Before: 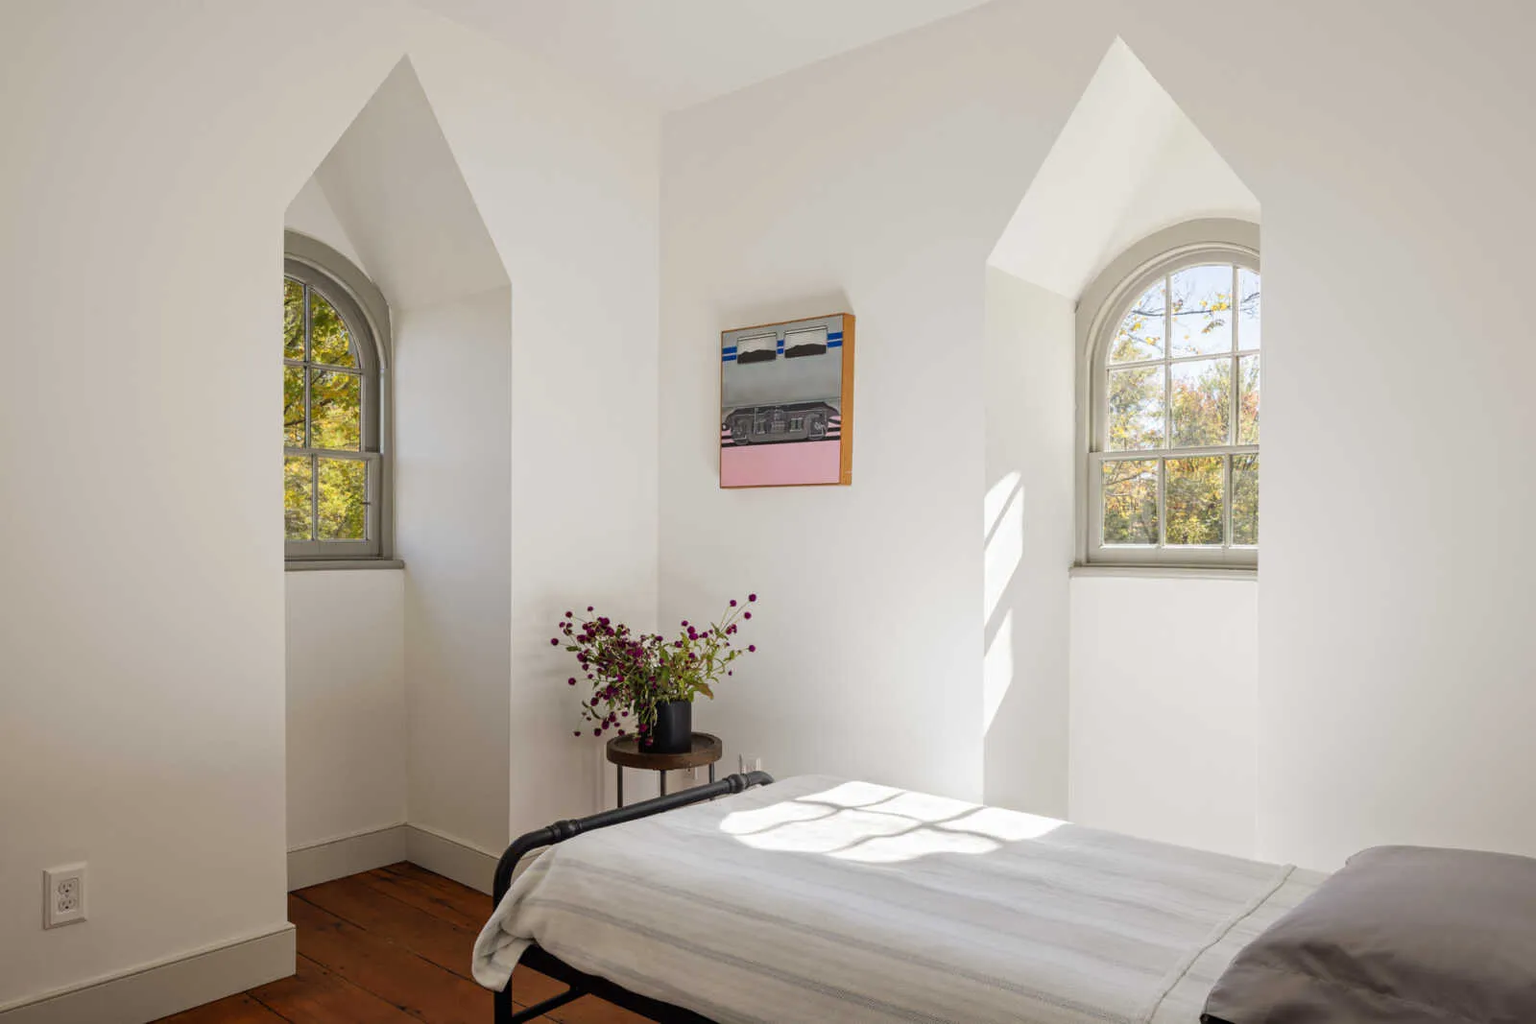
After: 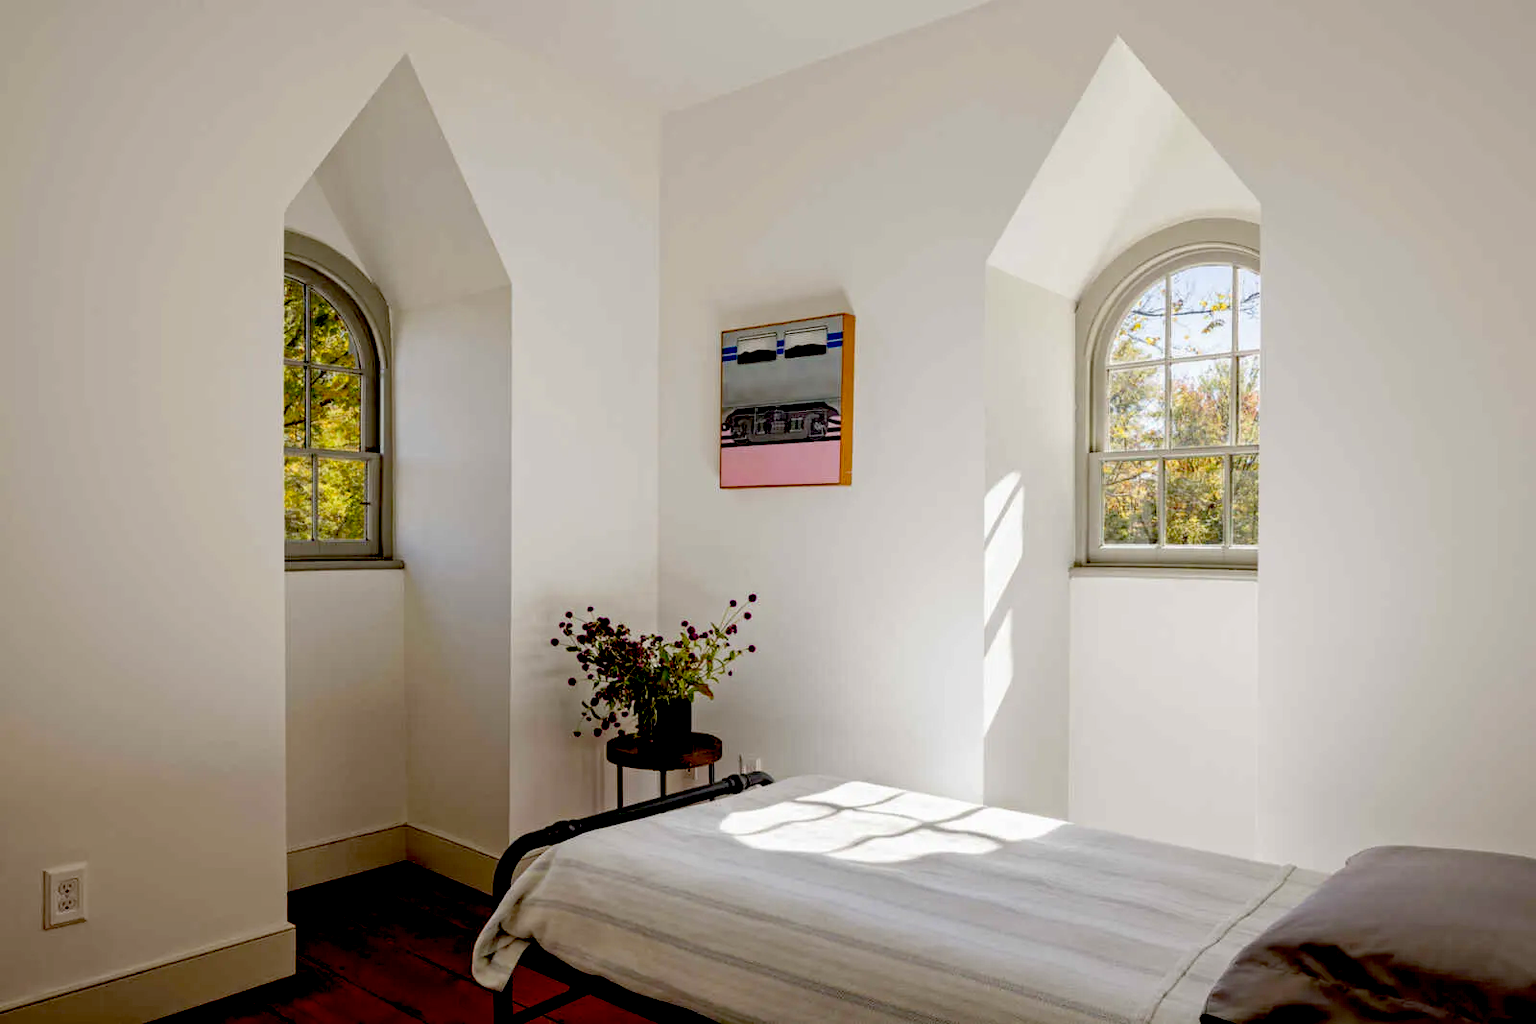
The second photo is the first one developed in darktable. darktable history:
haze removal: compatibility mode true, adaptive false
exposure: black level correction 0.055, exposure -0.033 EV, compensate exposure bias true, compensate highlight preservation false
